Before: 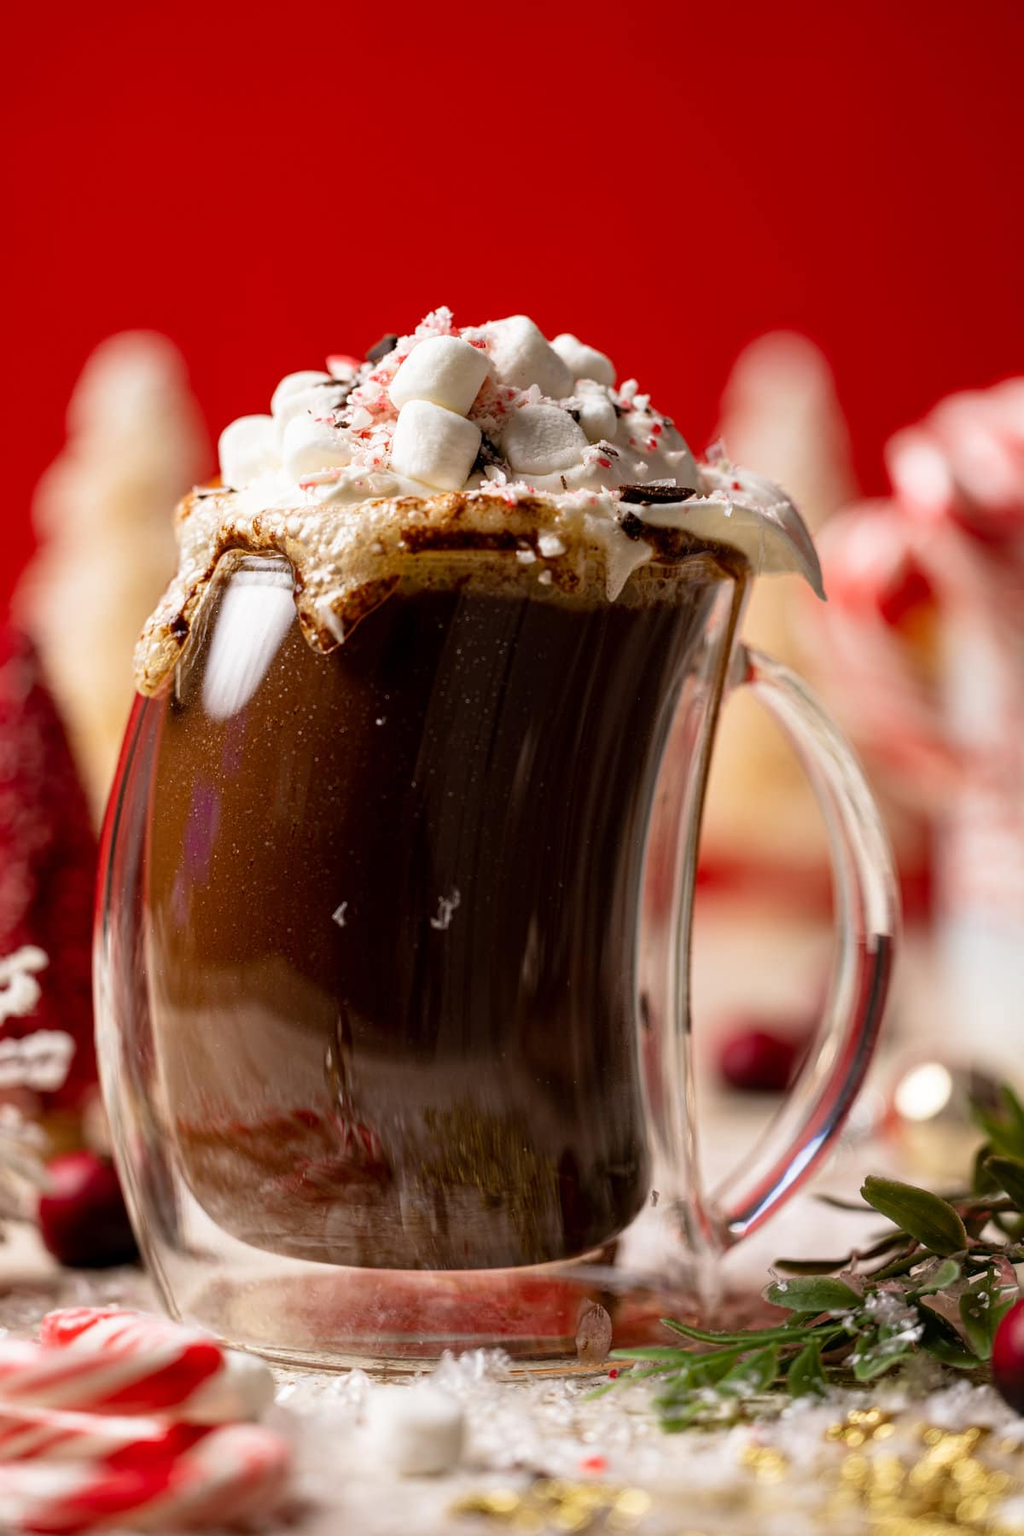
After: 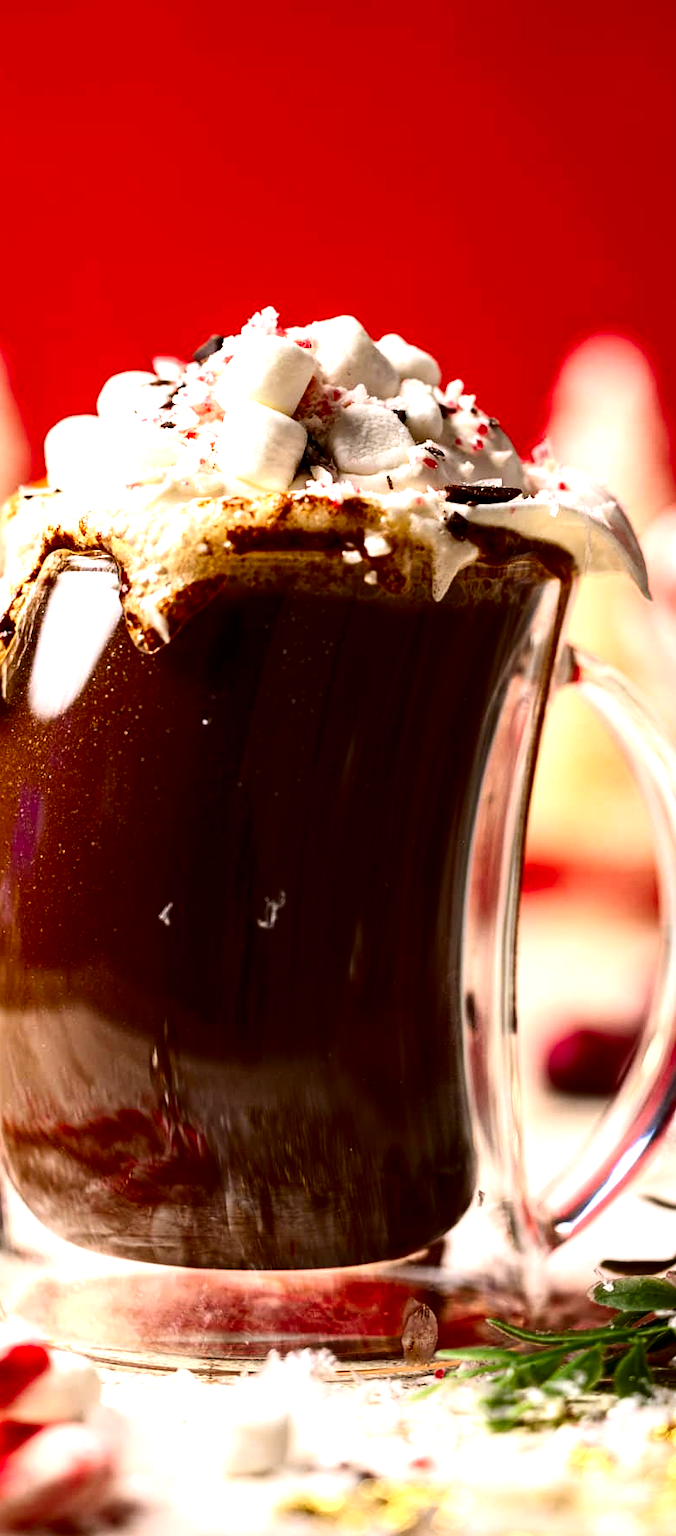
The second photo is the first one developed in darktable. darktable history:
crop: left 17.083%, right 16.83%
exposure: exposure 0.951 EV, compensate exposure bias true, compensate highlight preservation false
contrast brightness saturation: contrast 0.242, brightness -0.233, saturation 0.145
tone equalizer: mask exposure compensation -0.514 EV
